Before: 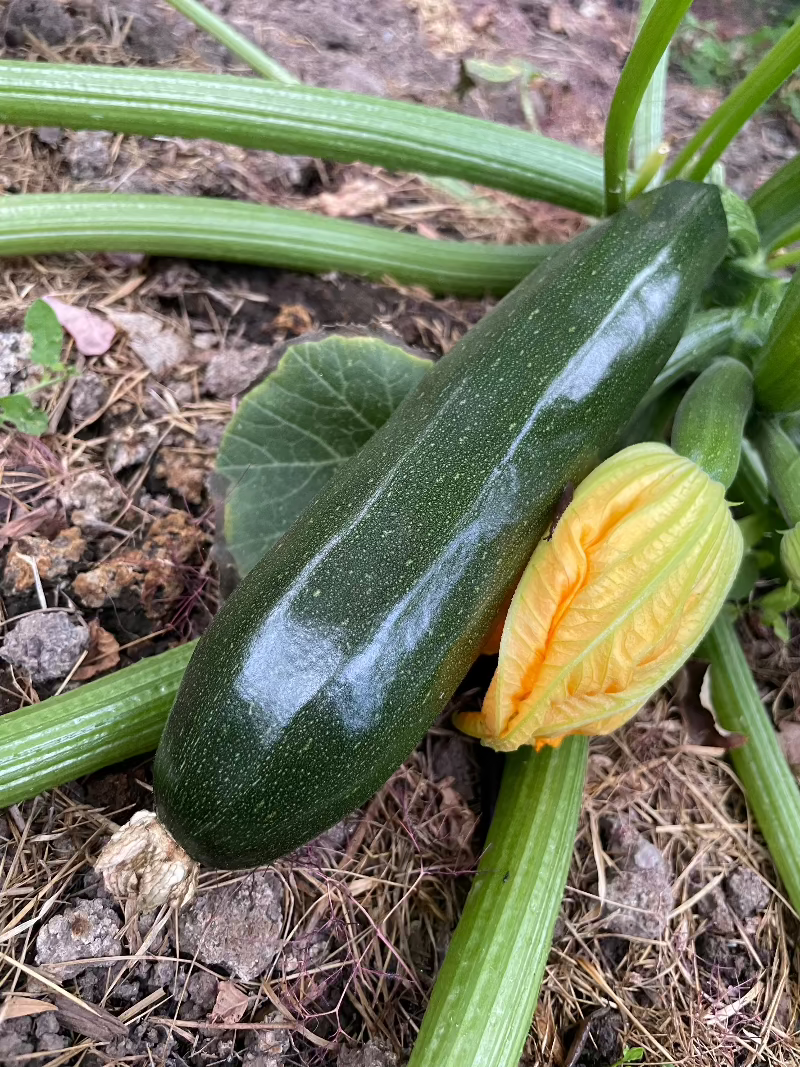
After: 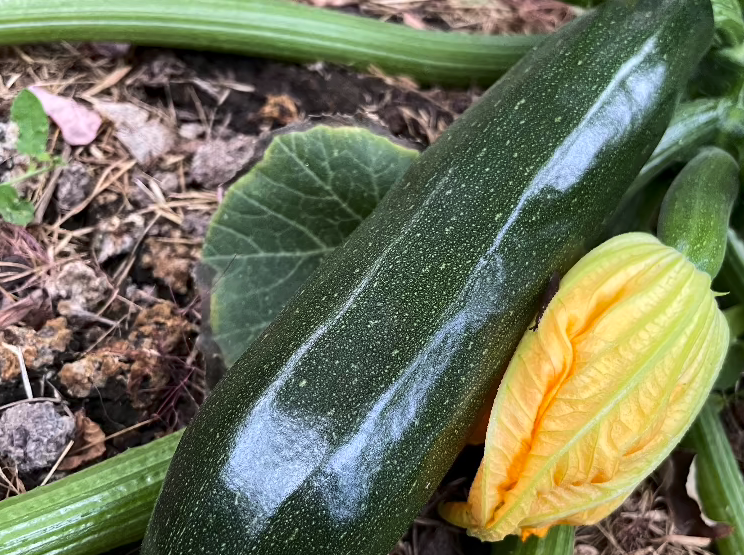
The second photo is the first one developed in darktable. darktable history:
shadows and highlights: shadows 25.4, highlights -48.17, soften with gaussian
haze removal: strength 0.125, distance 0.243, compatibility mode true, adaptive false
crop: left 1.846%, top 19.683%, right 5.129%, bottom 28.296%
tone curve: curves: ch0 [(0, 0) (0.003, 0.003) (0.011, 0.012) (0.025, 0.024) (0.044, 0.039) (0.069, 0.052) (0.1, 0.072) (0.136, 0.097) (0.177, 0.128) (0.224, 0.168) (0.277, 0.217) (0.335, 0.276) (0.399, 0.345) (0.468, 0.429) (0.543, 0.524) (0.623, 0.628) (0.709, 0.732) (0.801, 0.829) (0.898, 0.919) (1, 1)], color space Lab, linked channels, preserve colors none
